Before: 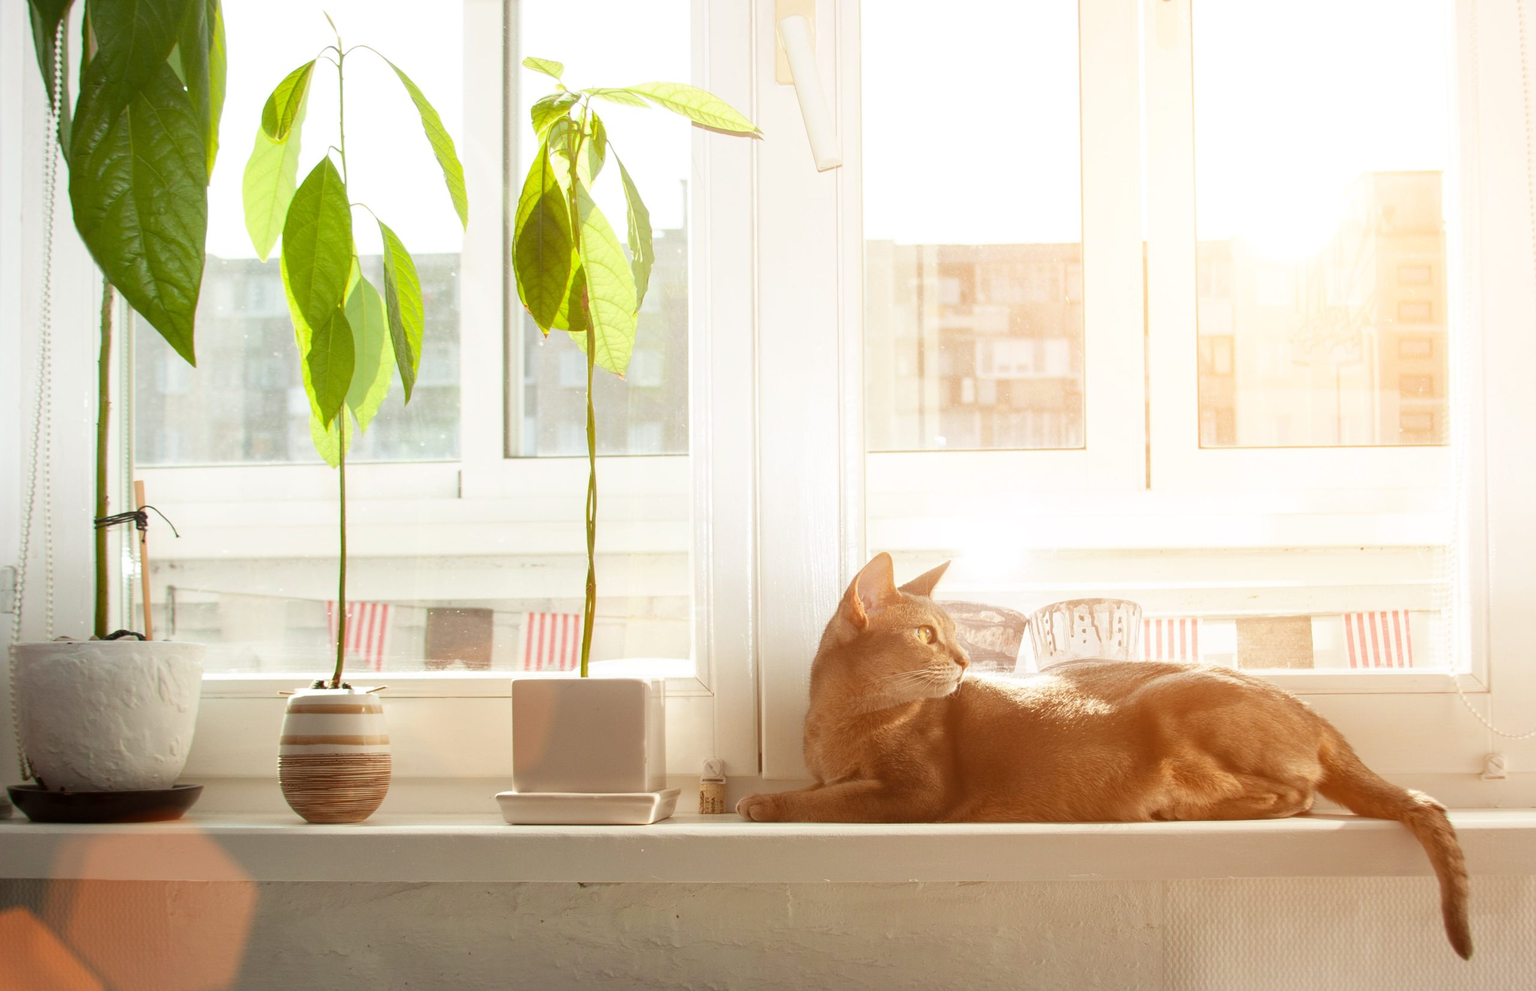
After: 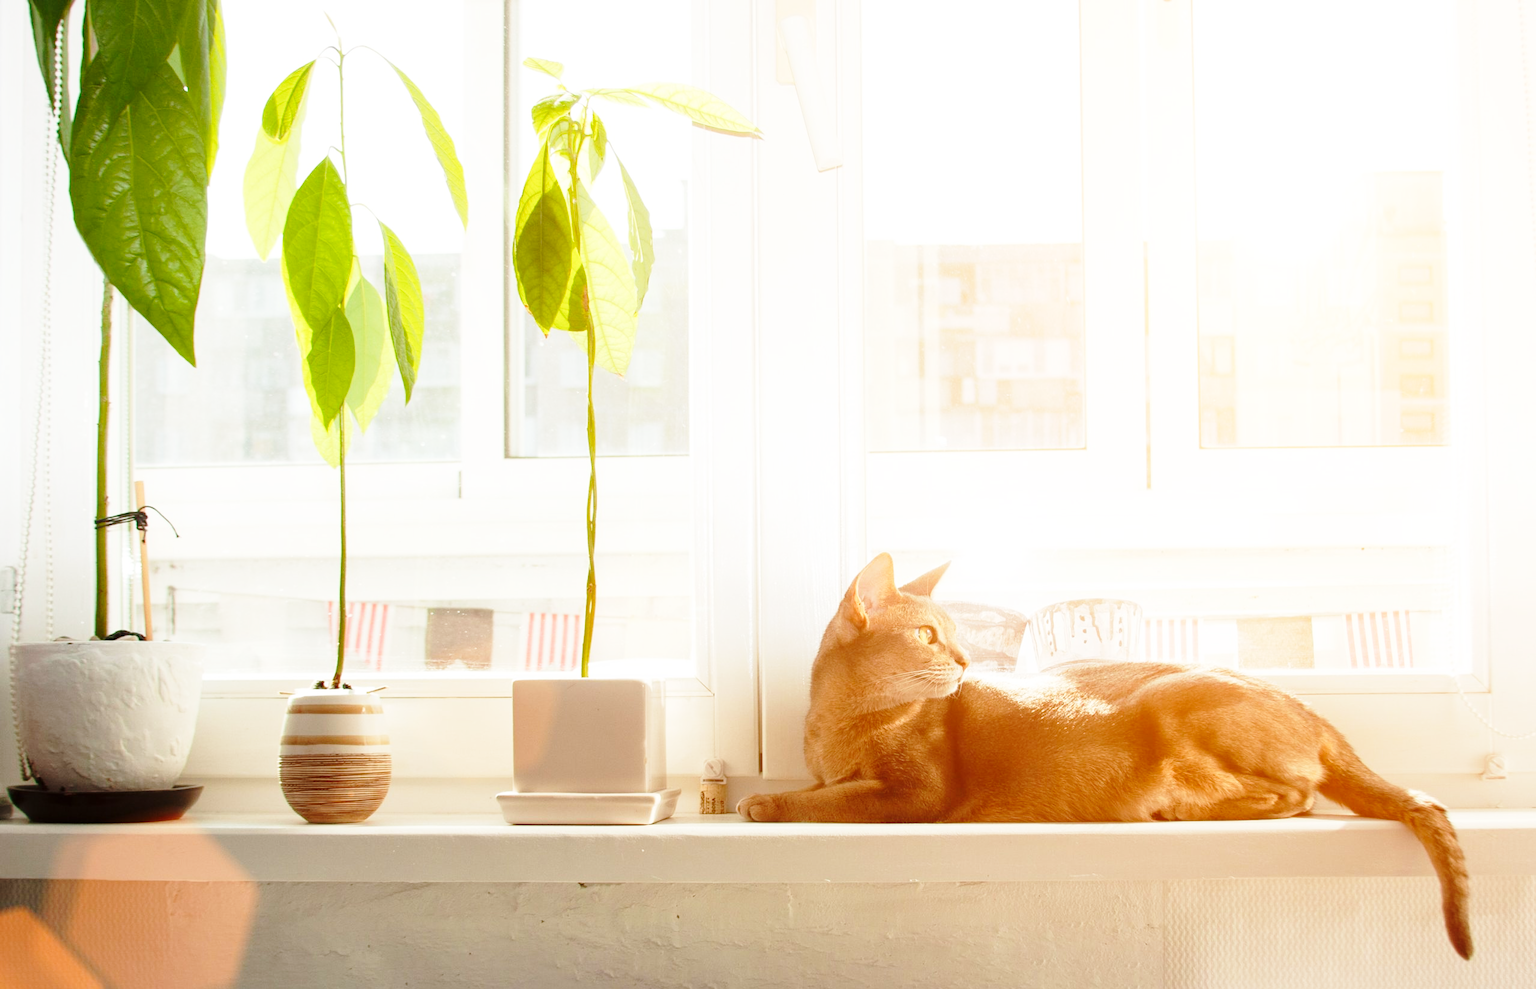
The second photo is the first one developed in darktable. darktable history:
crop: top 0.05%, bottom 0.098%
base curve: curves: ch0 [(0, 0) (0.028, 0.03) (0.121, 0.232) (0.46, 0.748) (0.859, 0.968) (1, 1)], preserve colors none
